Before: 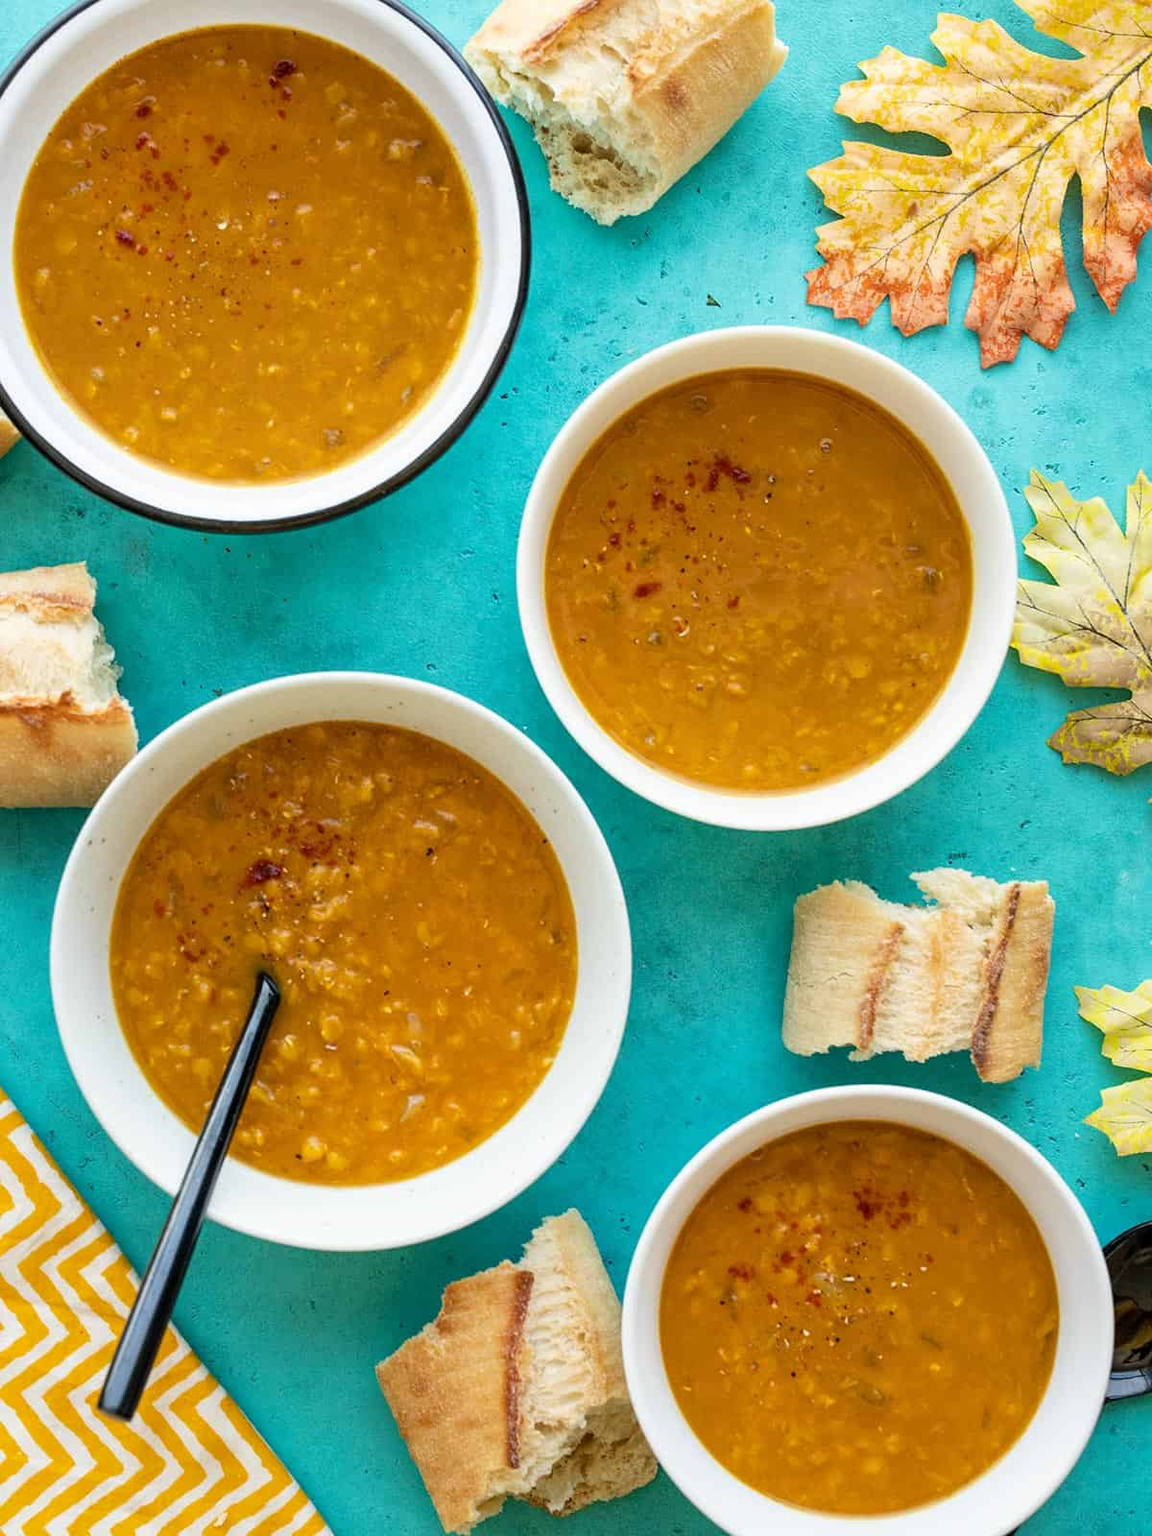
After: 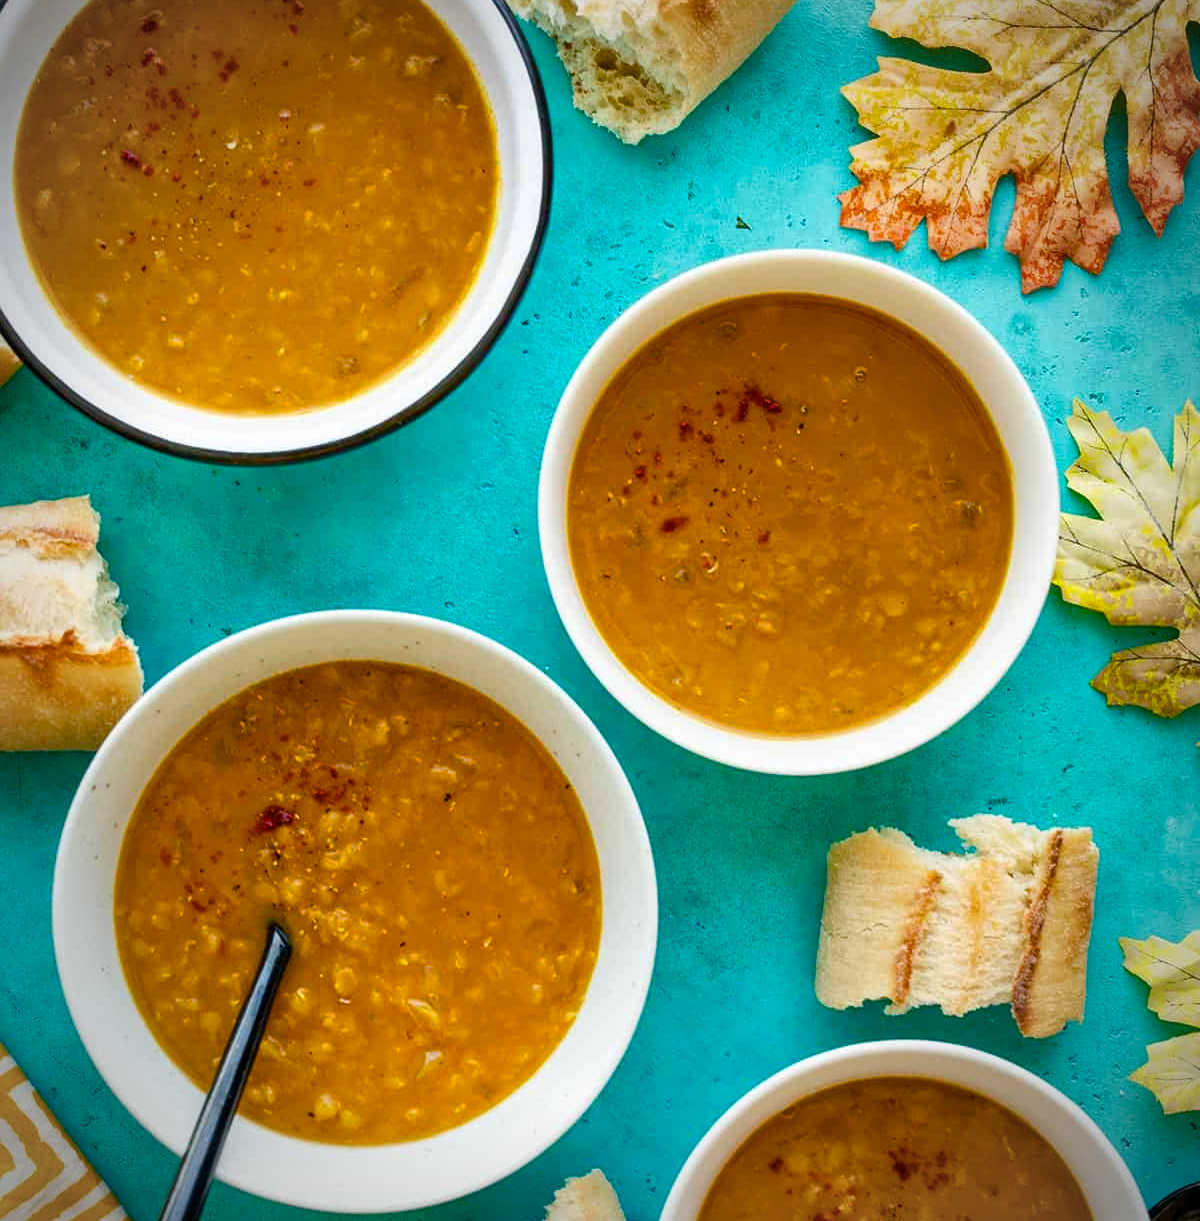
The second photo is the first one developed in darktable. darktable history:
shadows and highlights: radius 267.19, soften with gaussian
crop: top 5.681%, bottom 17.962%
vignetting: brightness -0.577, saturation -0.248, automatic ratio true, unbound false
color balance rgb: linear chroma grading › global chroma 15.103%, perceptual saturation grading › global saturation 20%, perceptual saturation grading › highlights -25.47%, perceptual saturation grading › shadows 50.215%, global vibrance 9.224%
